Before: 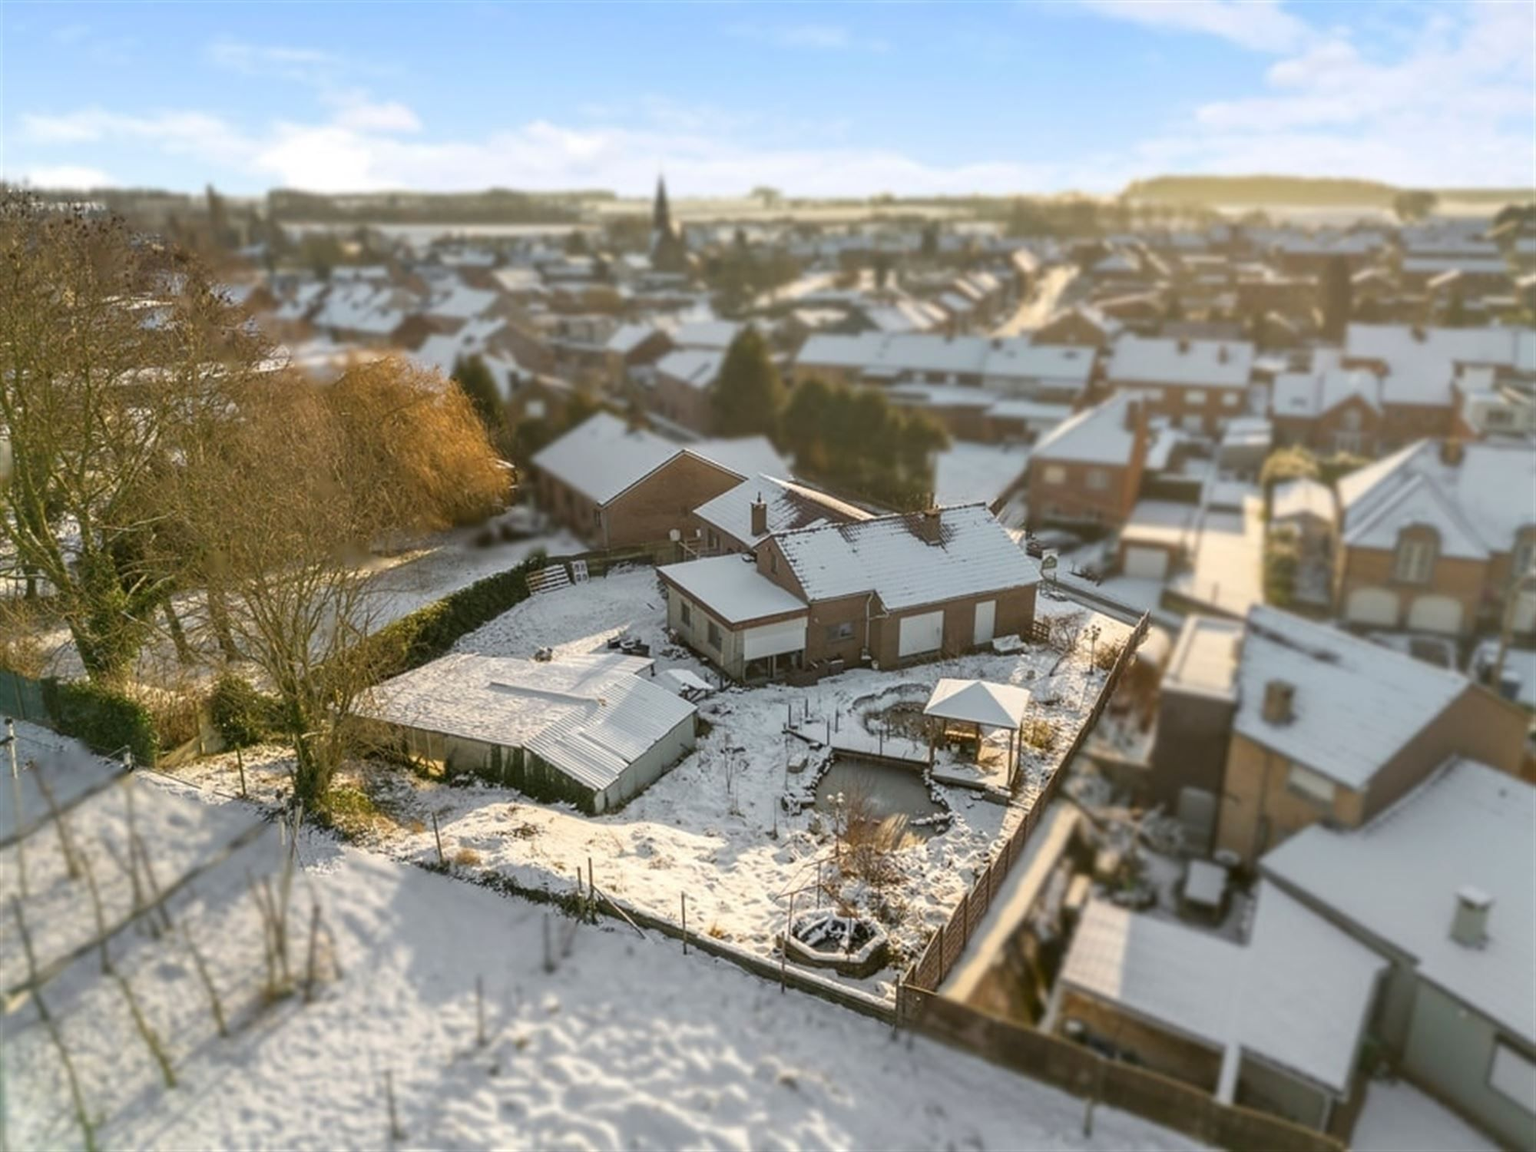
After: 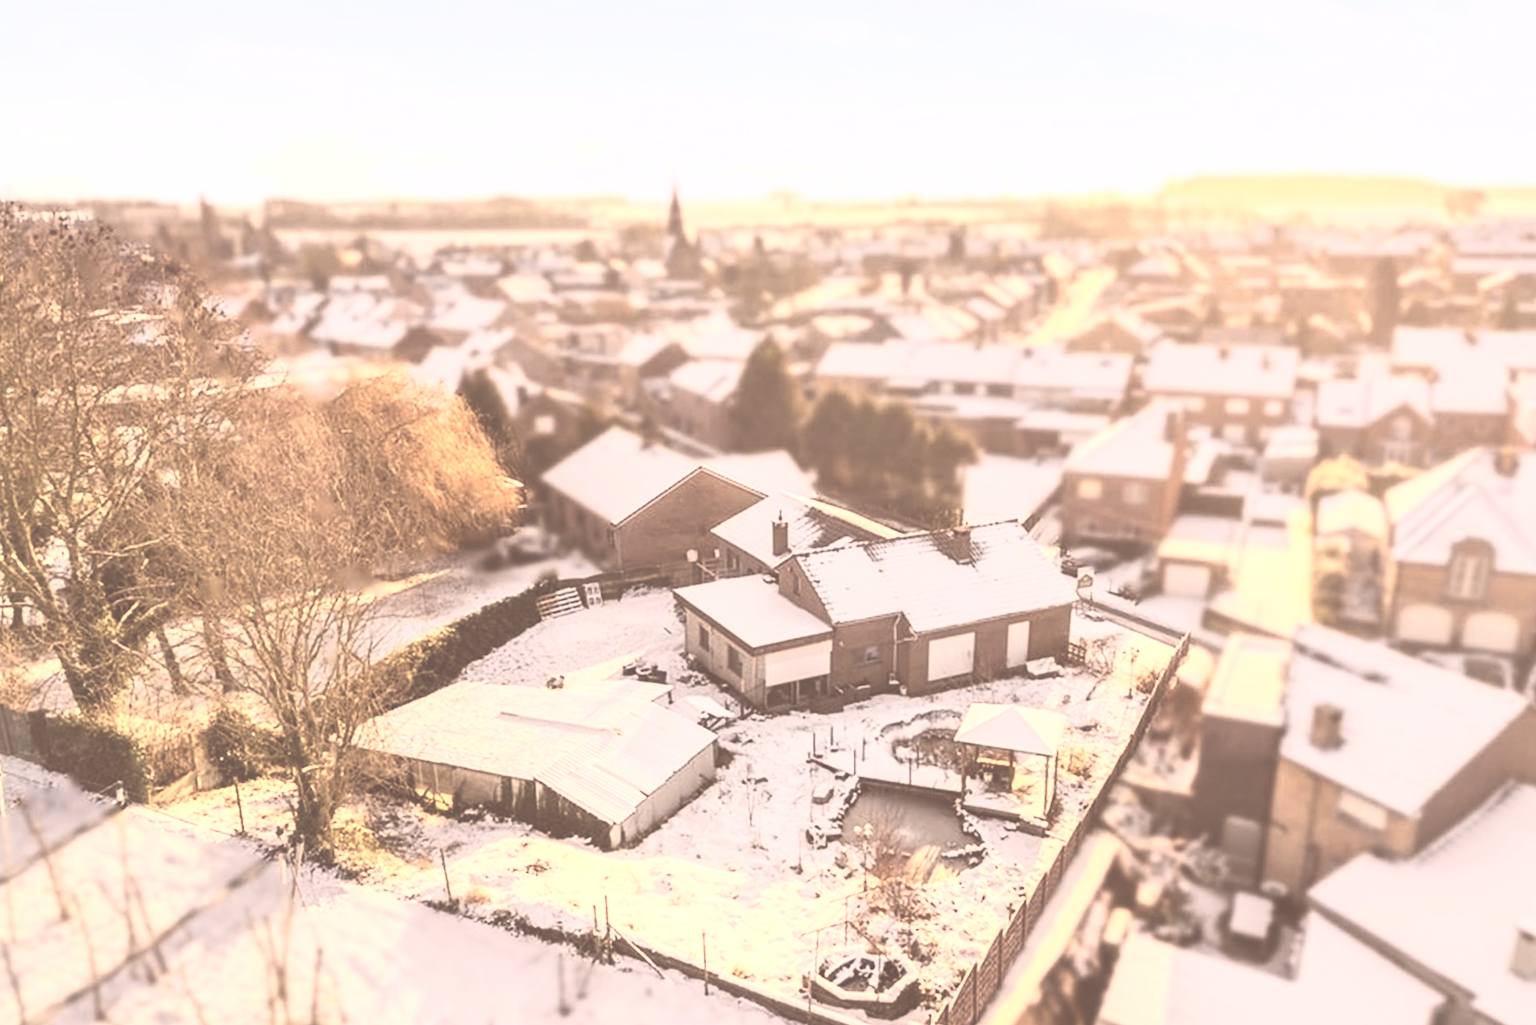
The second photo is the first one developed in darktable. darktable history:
color zones: curves: ch0 [(0, 0.511) (0.143, 0.531) (0.286, 0.56) (0.429, 0.5) (0.571, 0.5) (0.714, 0.5) (0.857, 0.5) (1, 0.5)]; ch1 [(0, 0.525) (0.143, 0.705) (0.286, 0.715) (0.429, 0.35) (0.571, 0.35) (0.714, 0.35) (0.857, 0.4) (1, 0.4)]; ch2 [(0, 0.572) (0.143, 0.512) (0.286, 0.473) (0.429, 0.45) (0.571, 0.5) (0.714, 0.5) (0.857, 0.518) (1, 0.518)]
levels: mode automatic, levels [0, 0.478, 1]
color balance rgb: shadows lift › chroma 2.06%, shadows lift › hue 50.52°, power › chroma 1.538%, power › hue 28.25°, shadows fall-off 299.441%, white fulcrum 1.99 EV, highlights fall-off 299.408%, perceptual saturation grading › global saturation 0.519%, perceptual brilliance grading › highlights 8.273%, perceptual brilliance grading › mid-tones 2.935%, perceptual brilliance grading › shadows 1.96%, mask middle-gray fulcrum 99.566%, global vibrance 9.17%, contrast gray fulcrum 38.331%, contrast 15.342%, saturation formula JzAzBz (2021)
exposure: black level correction -0.087, compensate highlight preservation false
crop and rotate: angle 0.47°, left 0.419%, right 3.185%, bottom 14.178%
contrast brightness saturation: contrast 0.565, brightness 0.574, saturation -0.344
